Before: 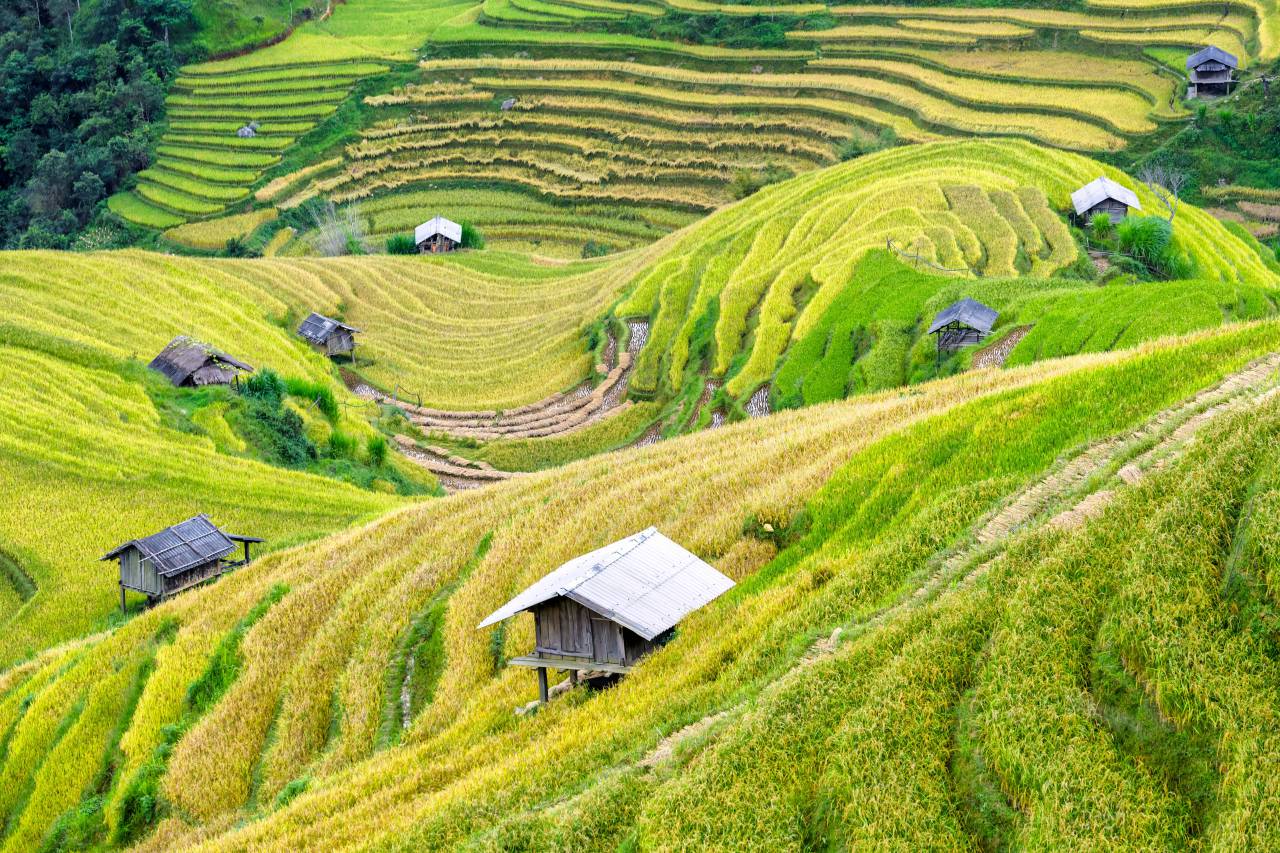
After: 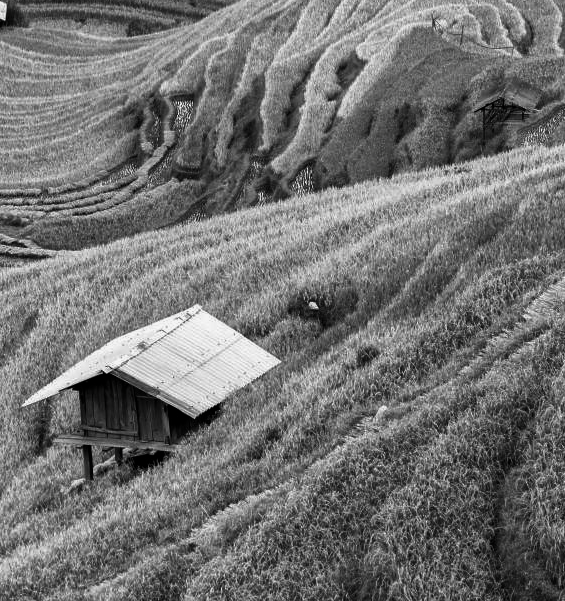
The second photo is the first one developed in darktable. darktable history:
contrast brightness saturation: contrast -0.028, brightness -0.585, saturation -0.997
crop: left 35.605%, top 26.079%, right 20.185%, bottom 3.389%
